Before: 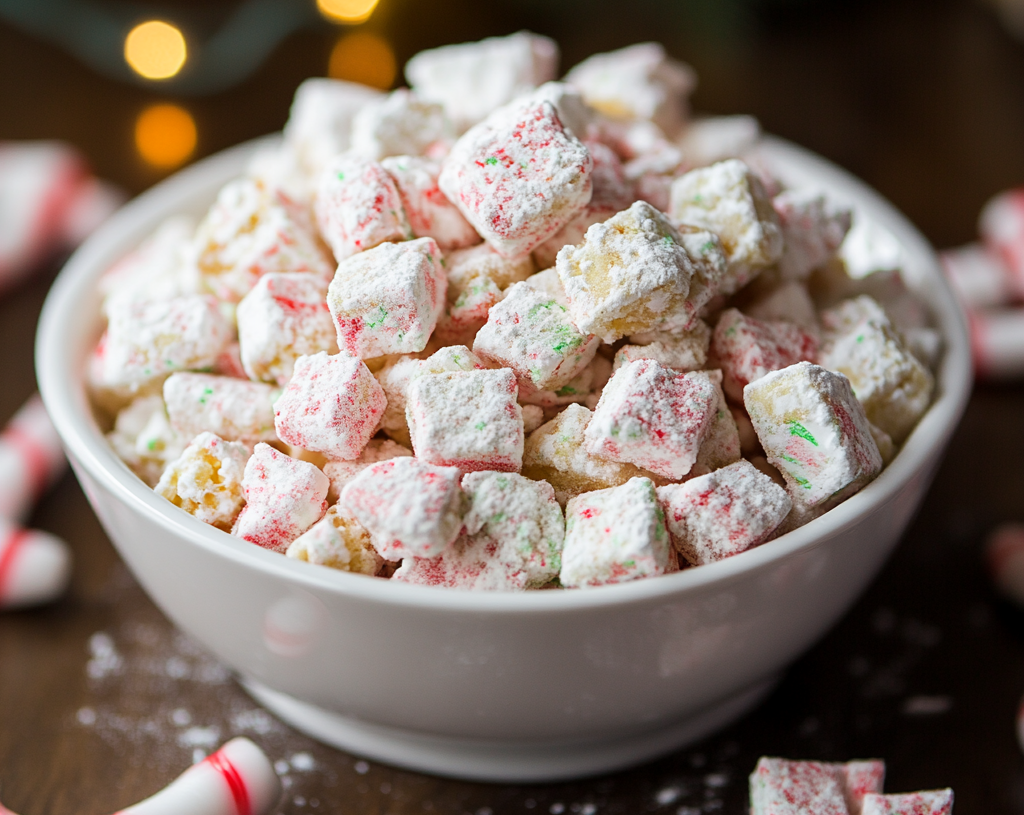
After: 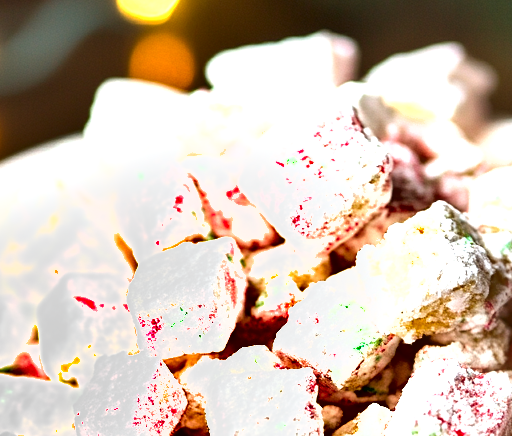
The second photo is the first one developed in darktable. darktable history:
exposure: black level correction 0, exposure 1.5 EV, compensate exposure bias true, compensate highlight preservation false
crop: left 19.556%, right 30.401%, bottom 46.458%
shadows and highlights: shadows 60, soften with gaussian
